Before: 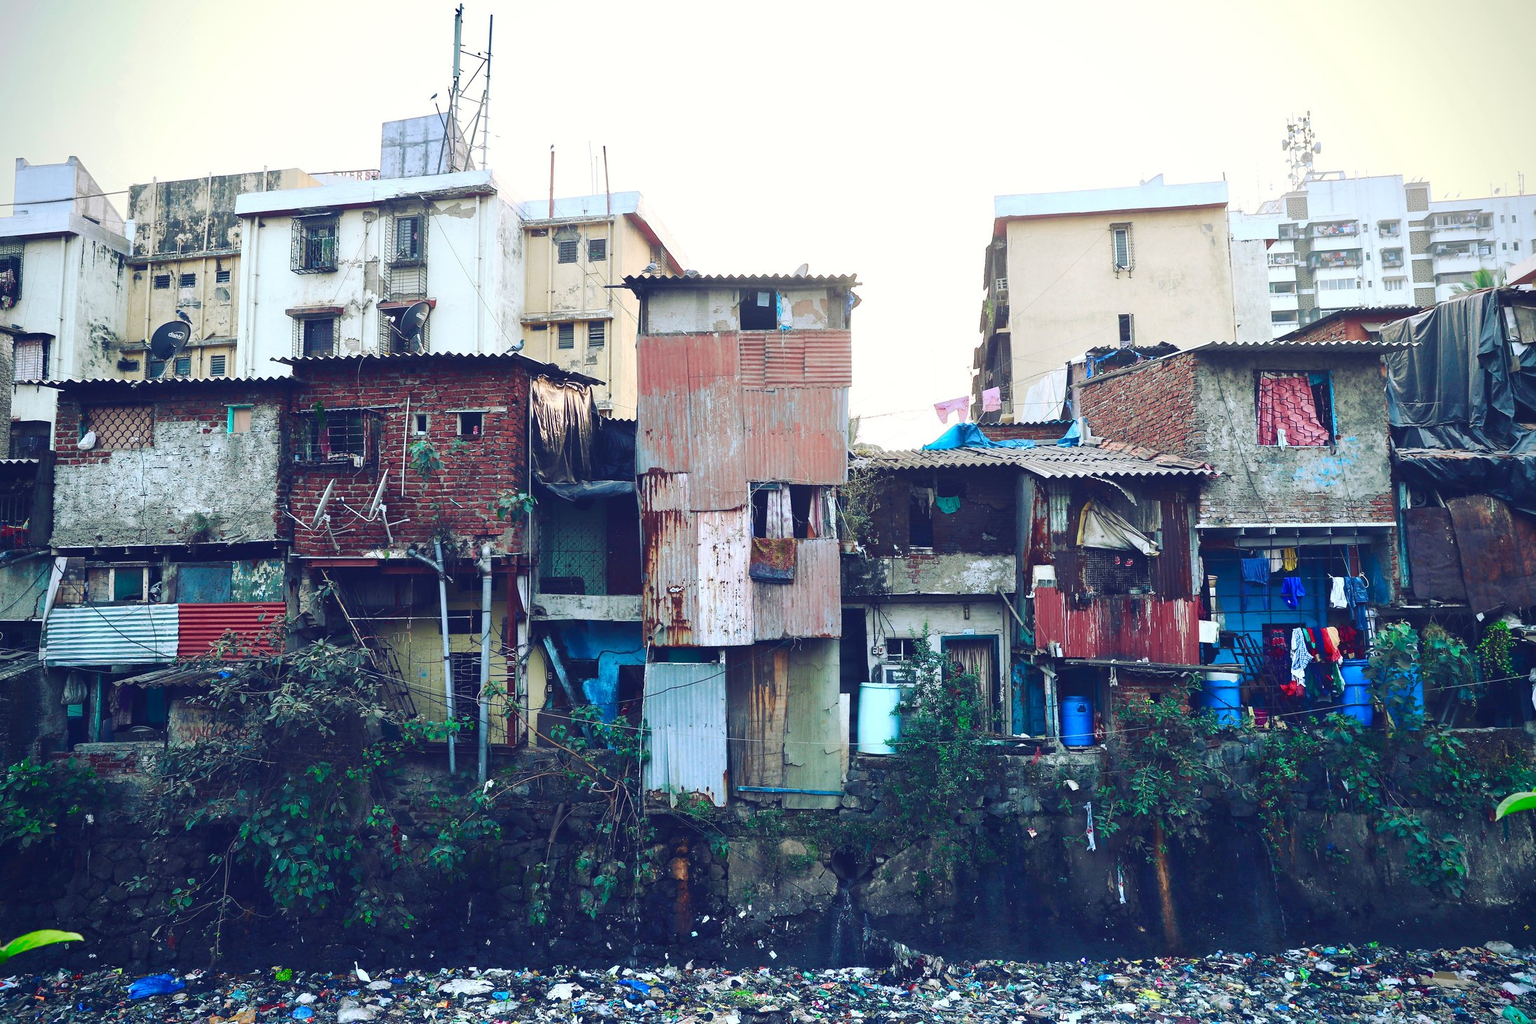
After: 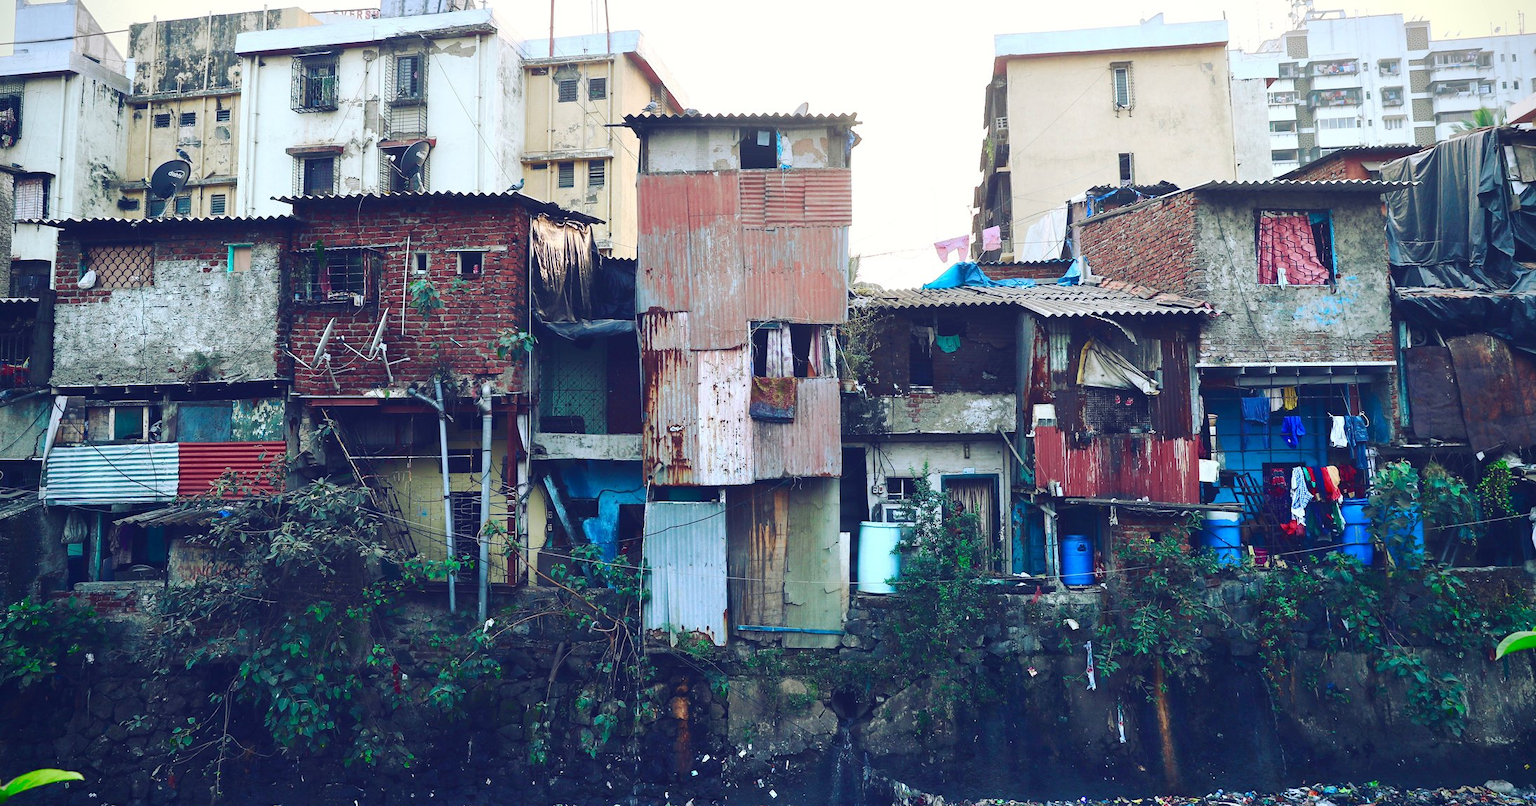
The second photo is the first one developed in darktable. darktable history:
crop and rotate: top 15.798%, bottom 5.372%
